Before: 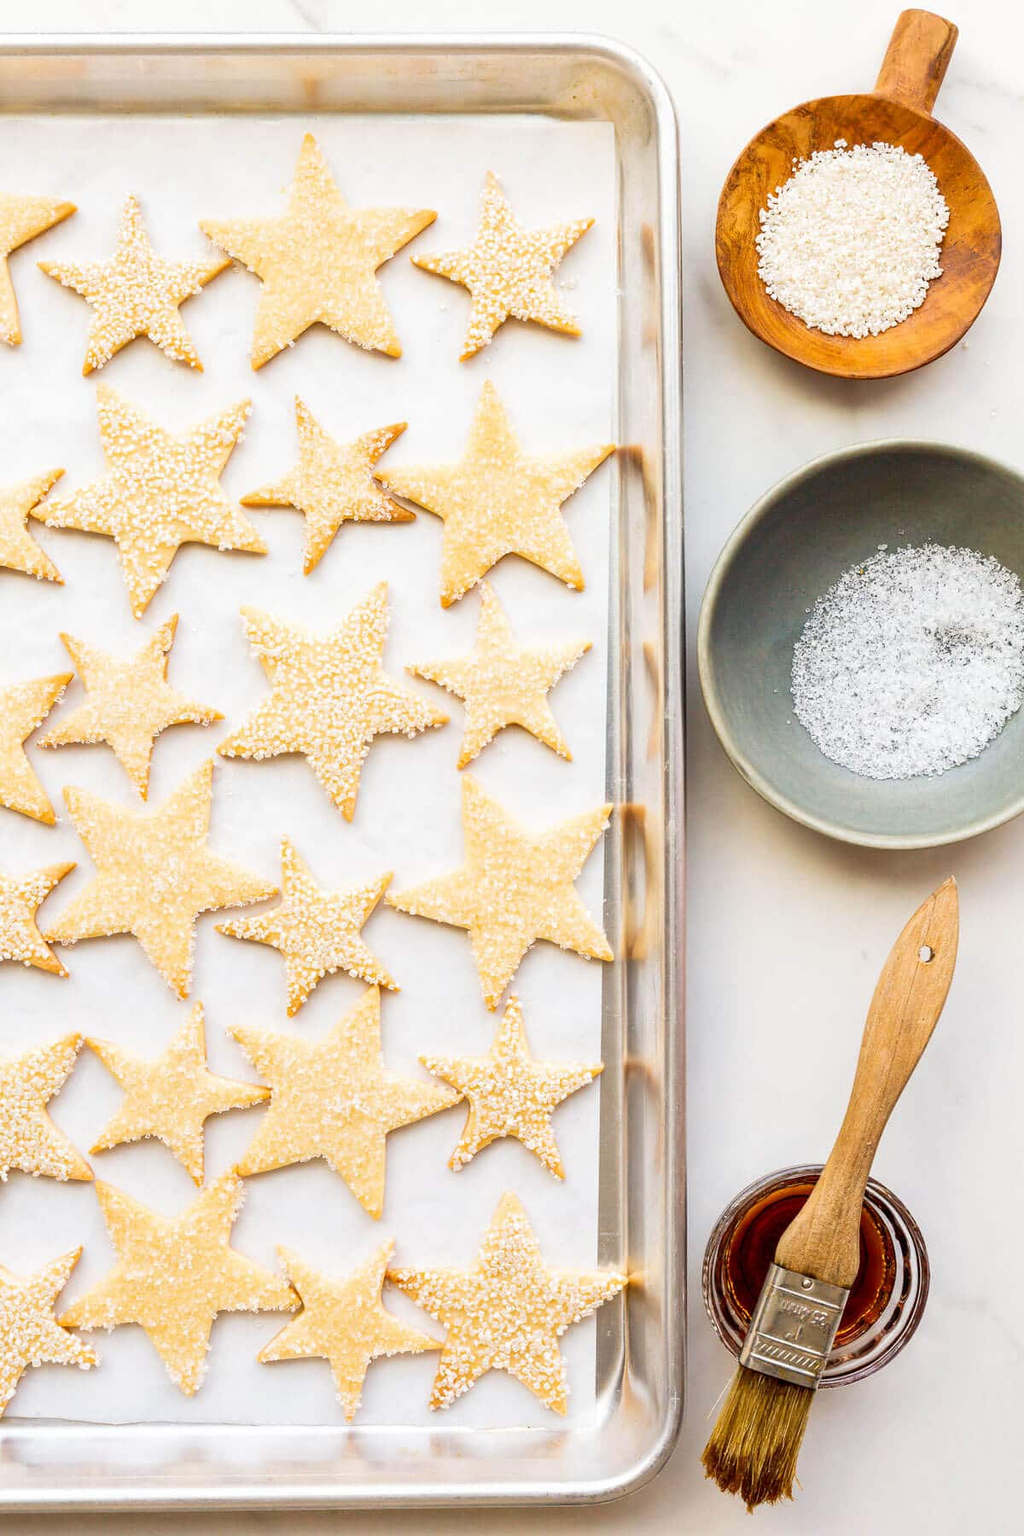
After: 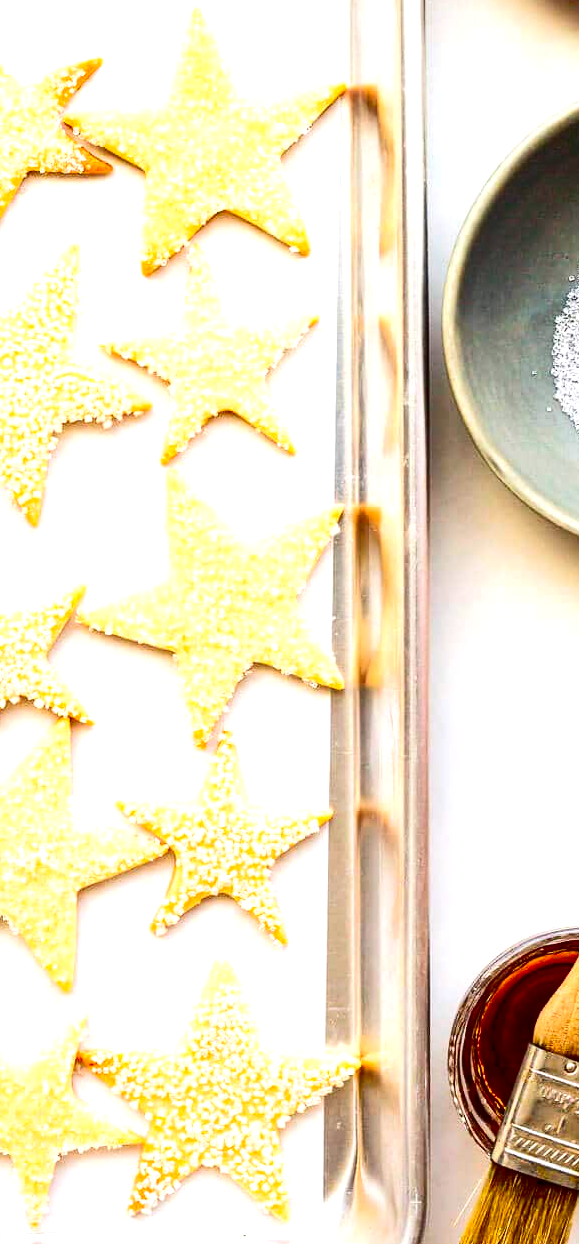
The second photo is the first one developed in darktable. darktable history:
exposure: black level correction 0.001, exposure 0.957 EV, compensate exposure bias true, compensate highlight preservation false
crop: left 31.332%, top 24.303%, right 20.342%, bottom 6.58%
contrast brightness saturation: contrast 0.221, brightness -0.187, saturation 0.238
shadows and highlights: radius 121.07, shadows 21.63, white point adjustment -9.58, highlights -15.16, soften with gaussian
